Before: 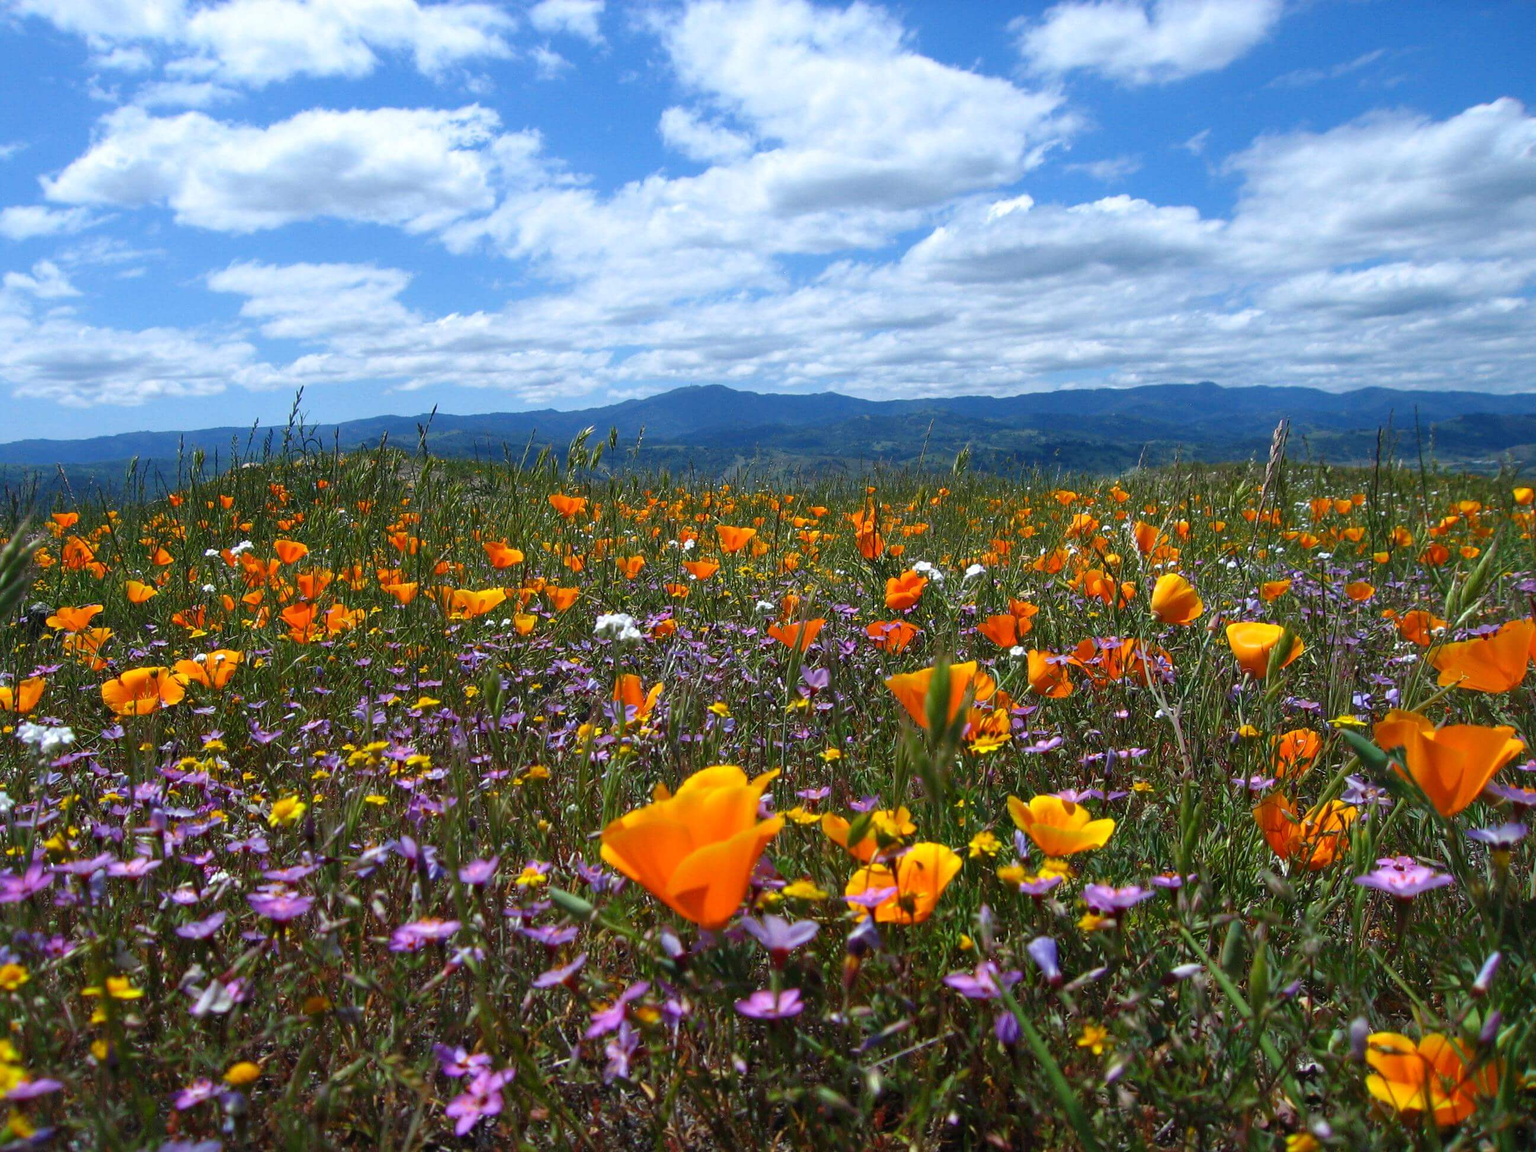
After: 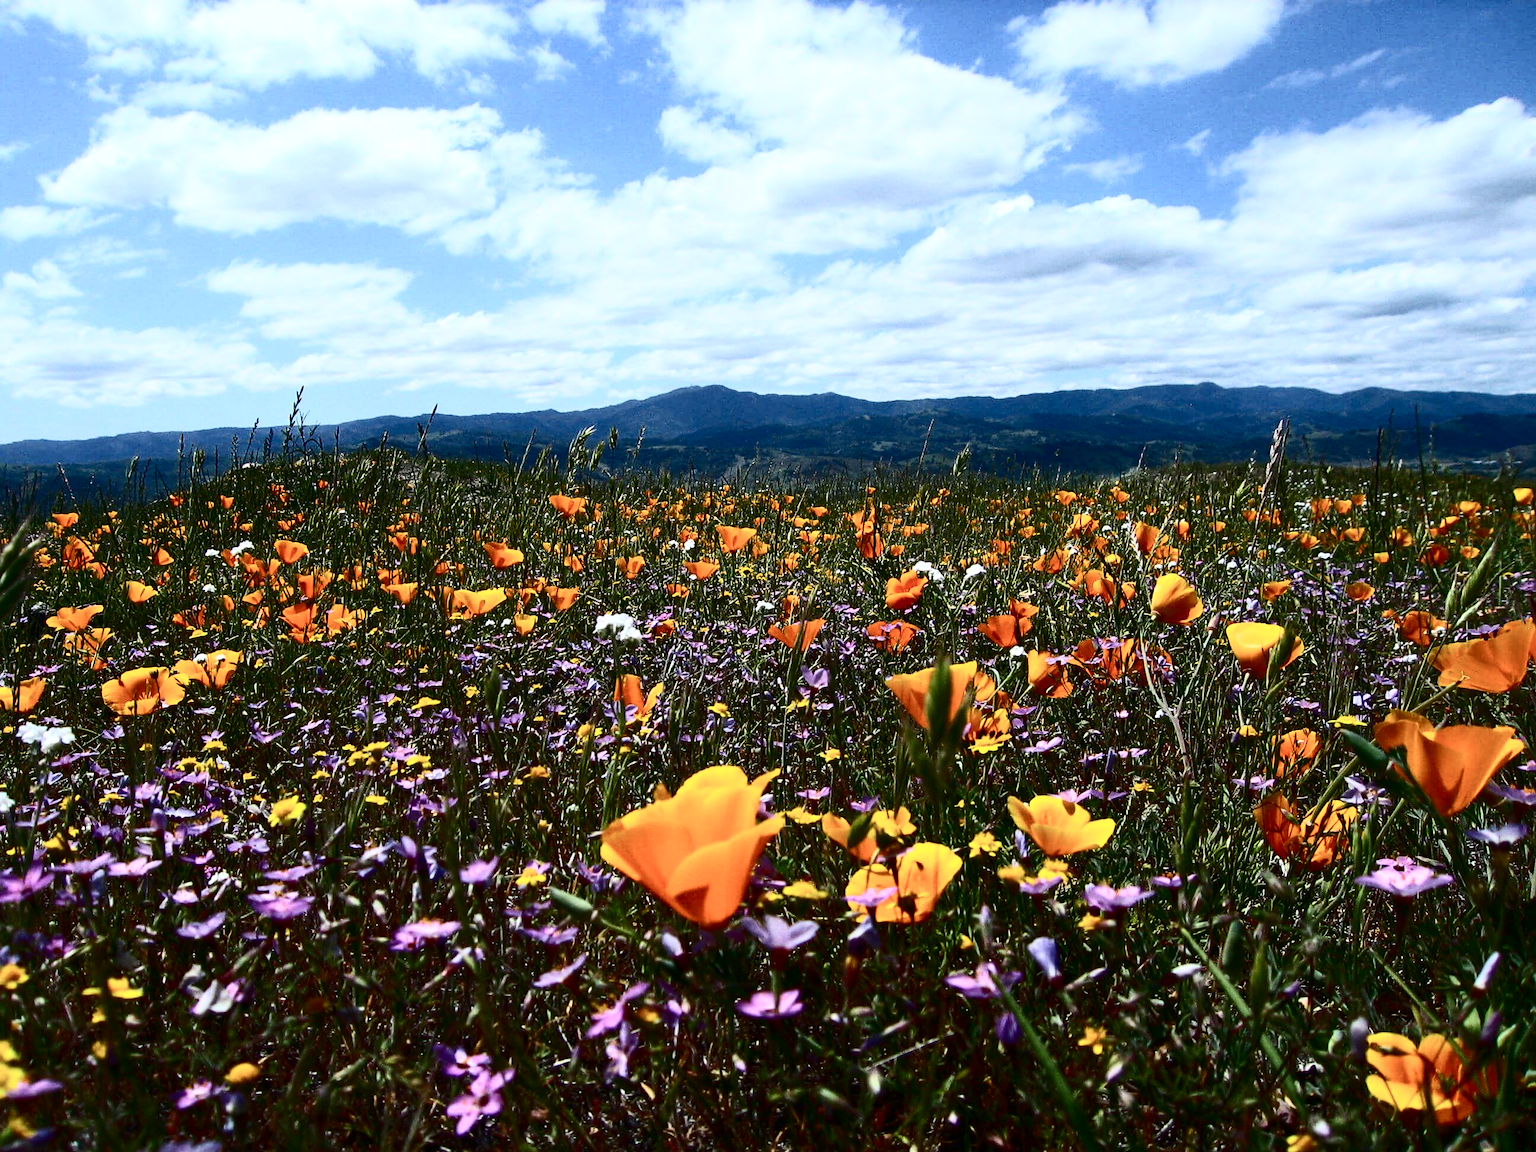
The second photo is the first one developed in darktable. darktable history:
contrast brightness saturation: contrast 0.509, saturation -0.096
sharpen: amount 0.213
